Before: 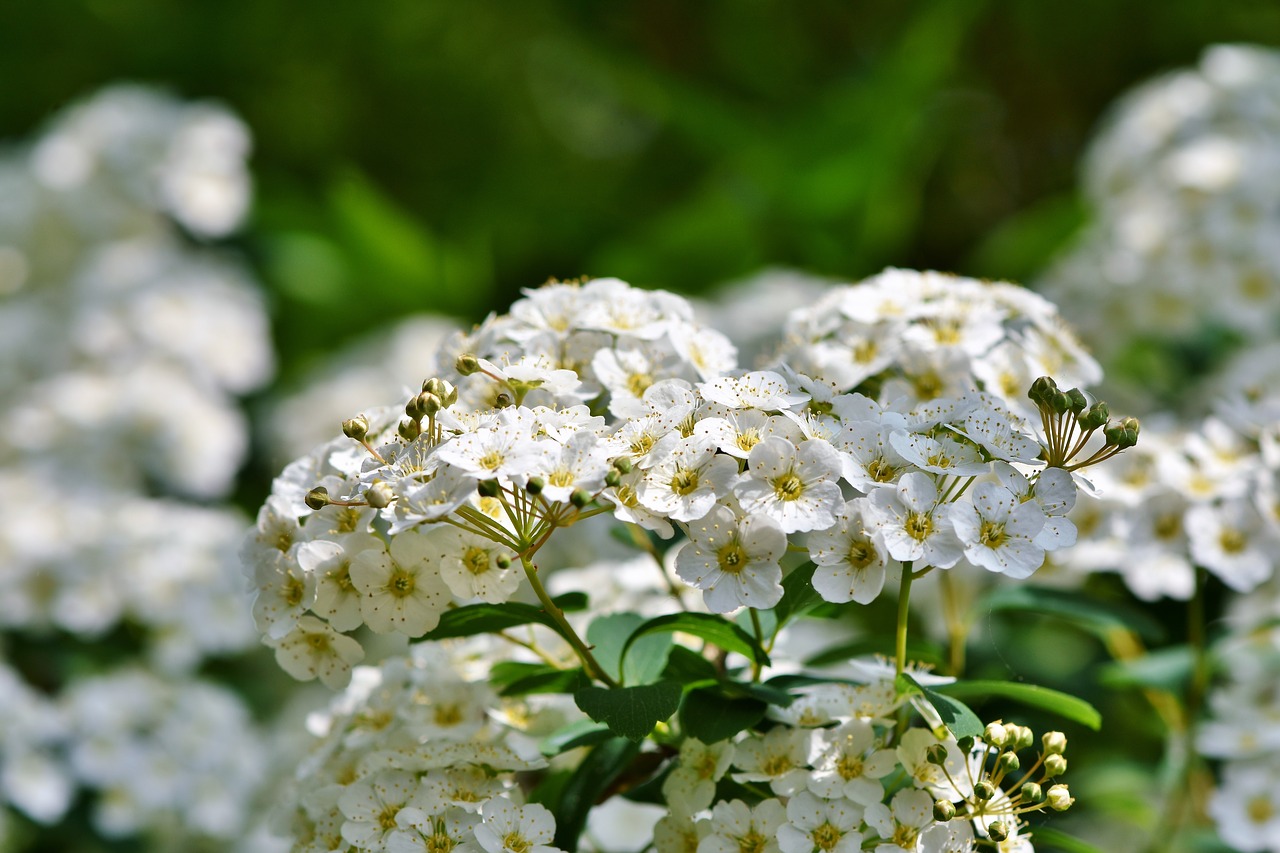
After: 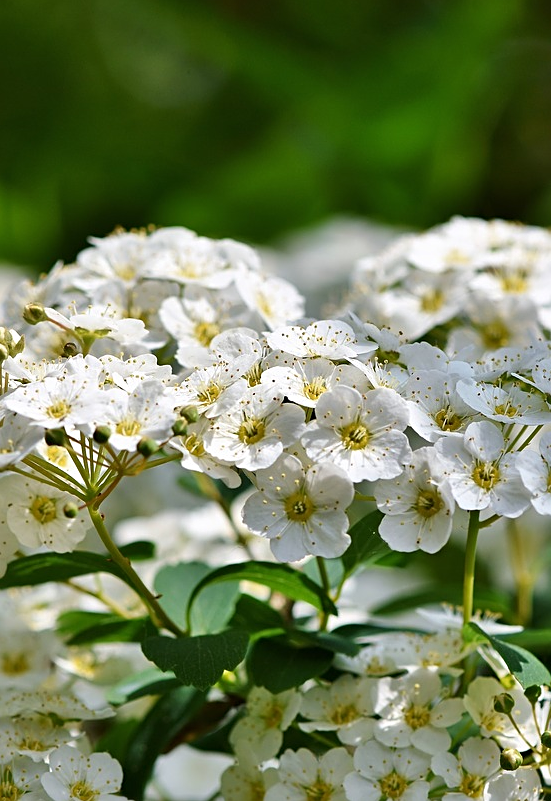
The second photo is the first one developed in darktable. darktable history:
sharpen: radius 2.491, amount 0.335
crop: left 33.857%, top 6.019%, right 23.06%
